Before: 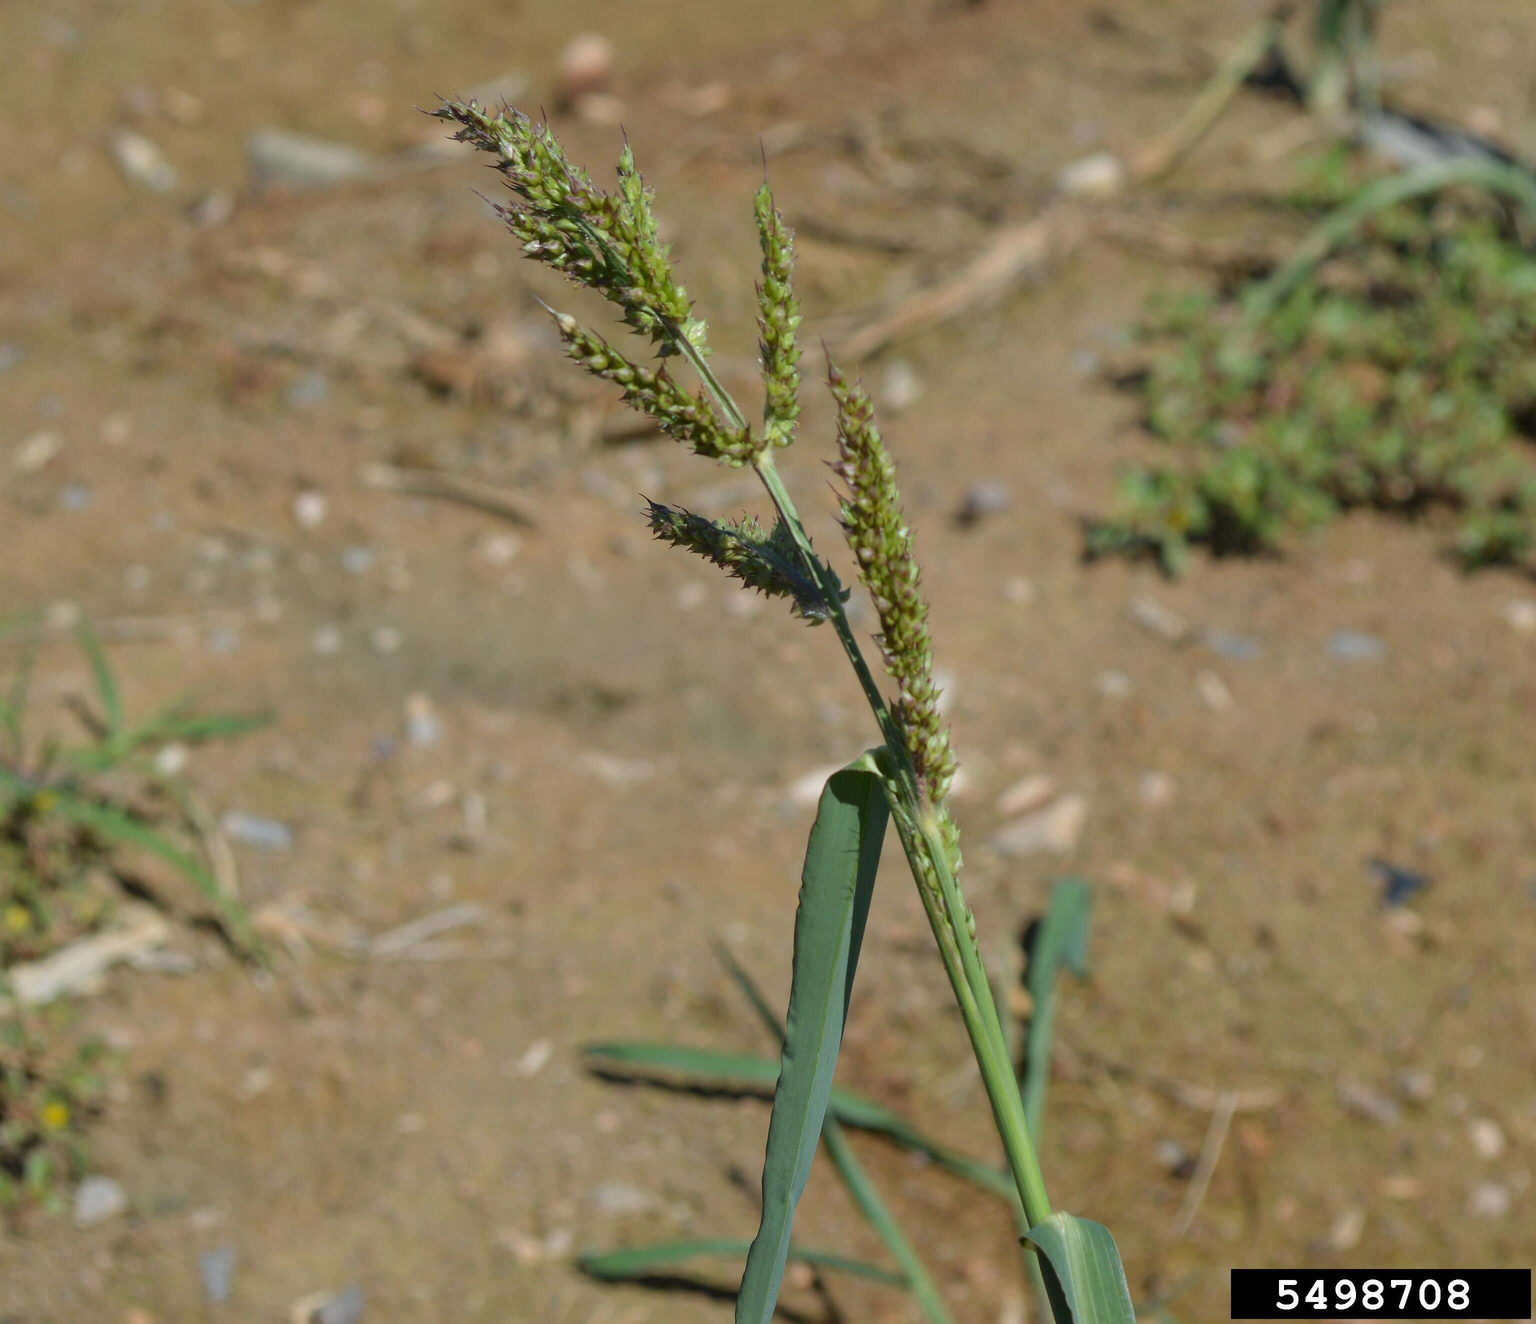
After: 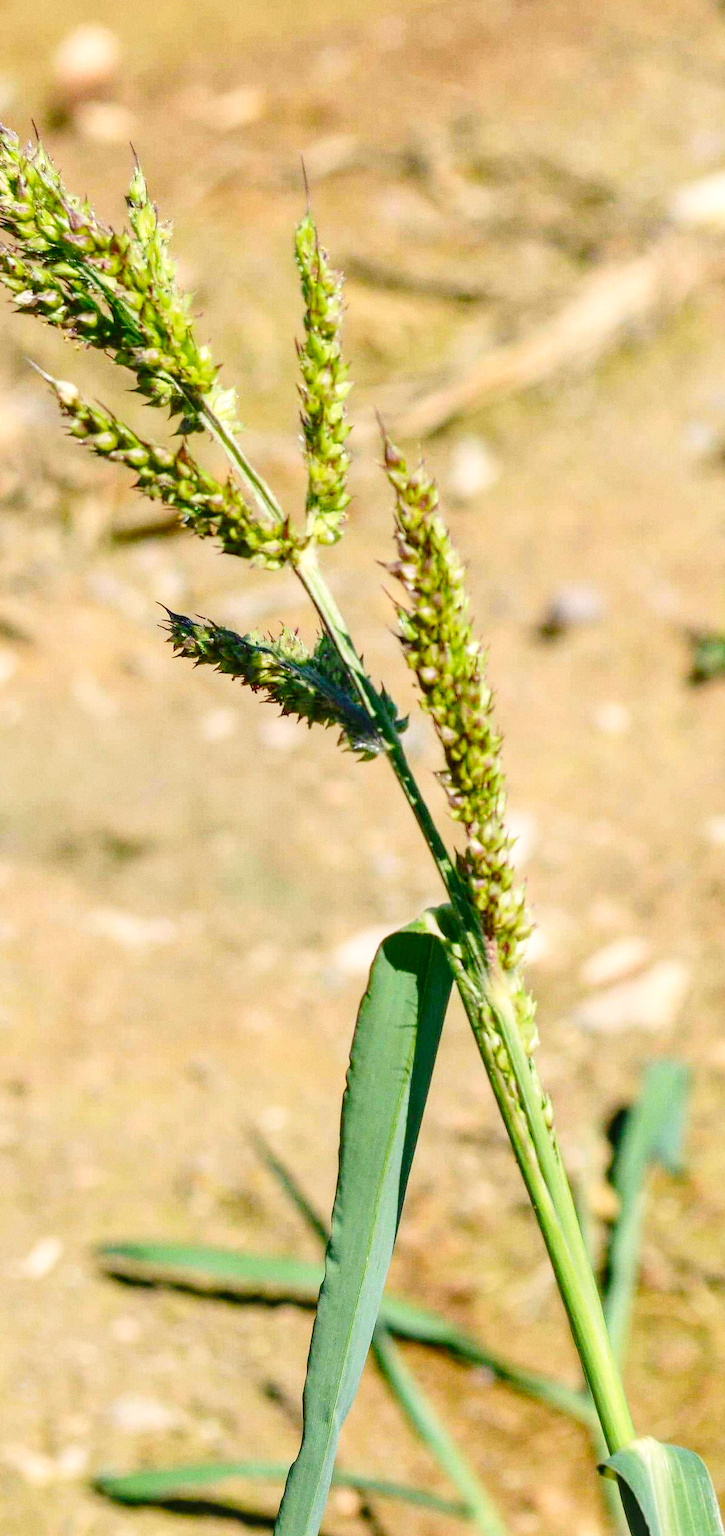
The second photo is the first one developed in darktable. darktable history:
contrast brightness saturation: contrast 0.08, saturation 0.2
base curve: curves: ch0 [(0, 0) (0.028, 0.03) (0.105, 0.232) (0.387, 0.748) (0.754, 0.968) (1, 1)], fusion 1, exposure shift 0.576, preserve colors none
exposure: exposure 0.02 EV, compensate highlight preservation false
local contrast: on, module defaults
grain: coarseness 0.09 ISO
color correction: highlights a* 4.02, highlights b* 4.98, shadows a* -7.55, shadows b* 4.98
rotate and perspective: rotation 0.074°, lens shift (vertical) 0.096, lens shift (horizontal) -0.041, crop left 0.043, crop right 0.952, crop top 0.024, crop bottom 0.979
crop: left 31.229%, right 27.105%
